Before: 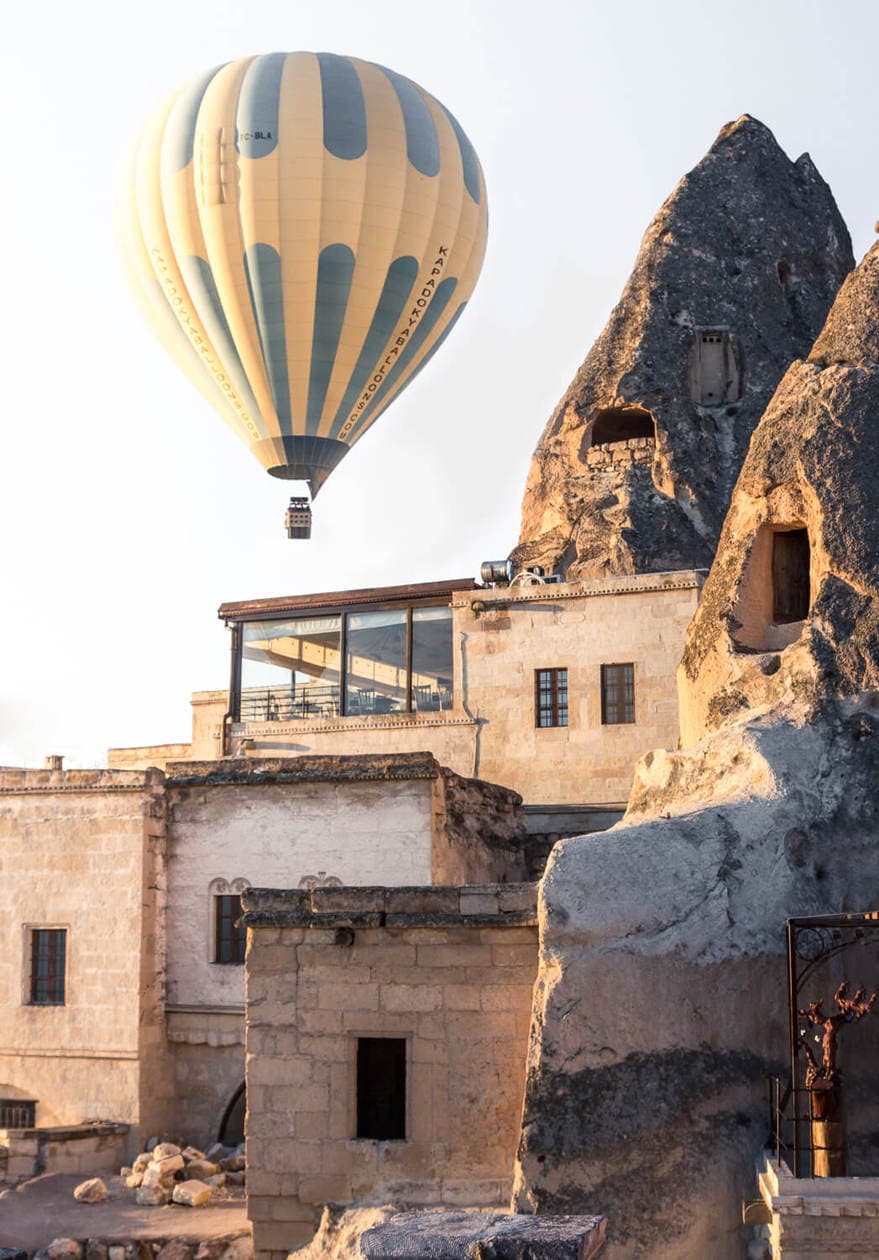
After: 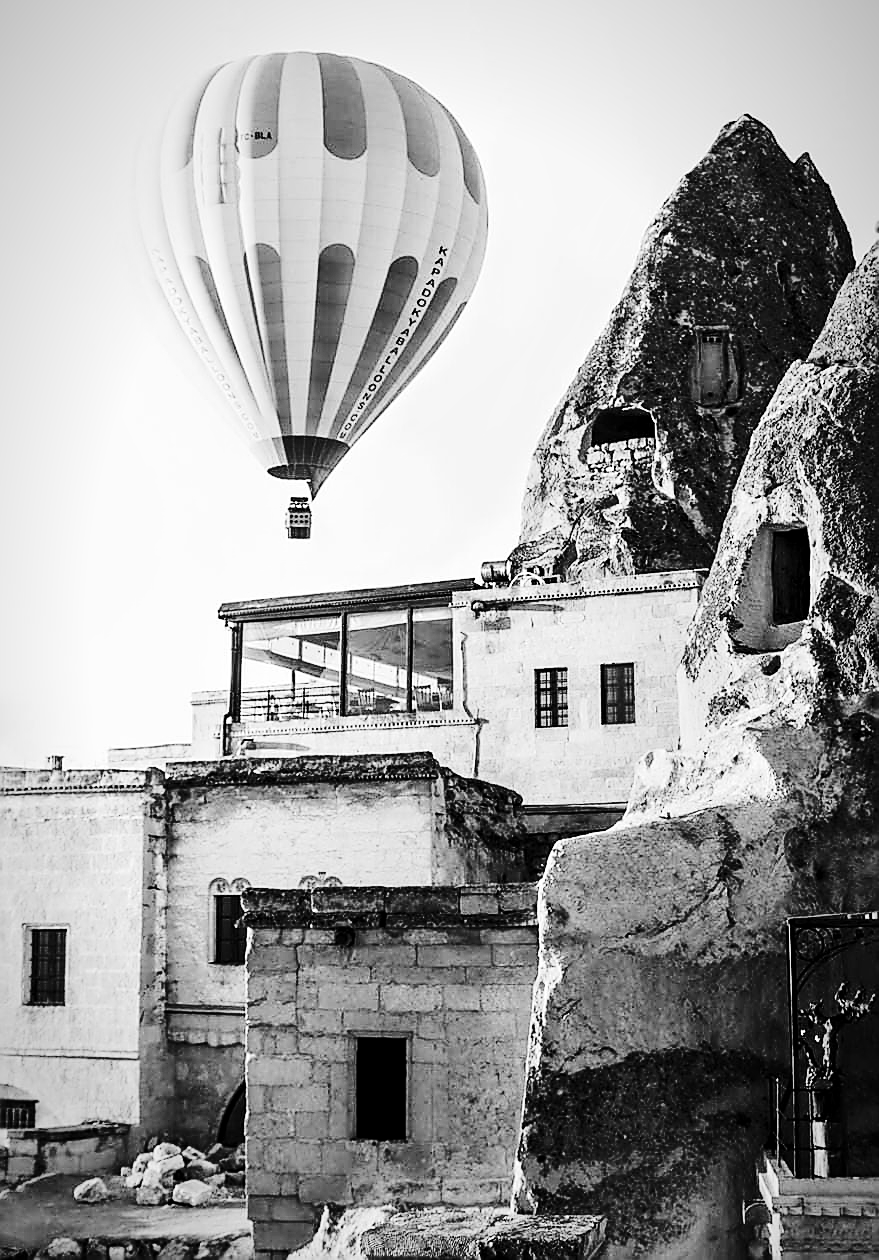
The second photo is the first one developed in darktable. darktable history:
contrast equalizer: y [[0.524, 0.538, 0.547, 0.548, 0.538, 0.524], [0.5 ×6], [0.5 ×6], [0 ×6], [0 ×6]]
sharpen: radius 1.4, amount 1.25, threshold 0.7
monochrome: on, module defaults
color correction: highlights a* 10.12, highlights b* 39.04, shadows a* 14.62, shadows b* 3.37
vignetting: fall-off radius 70%, automatic ratio true
tone curve: curves: ch0 [(0, 0) (0.179, 0.073) (0.265, 0.147) (0.463, 0.553) (0.51, 0.635) (0.716, 0.863) (1, 0.997)], color space Lab, linked channels, preserve colors none
